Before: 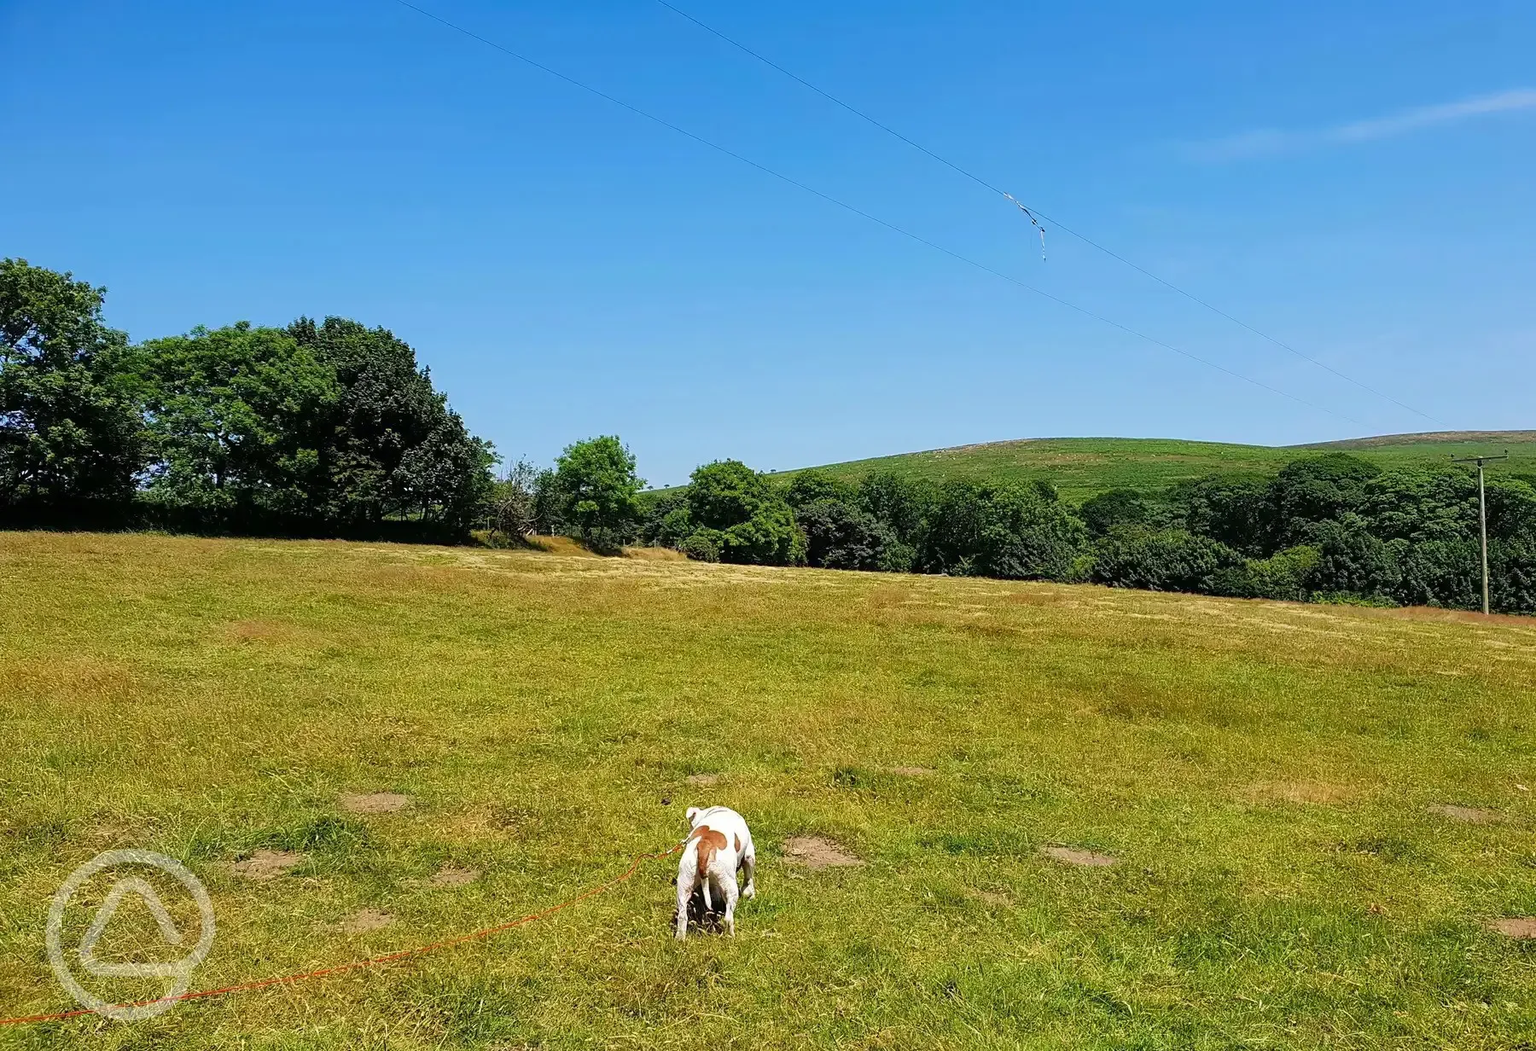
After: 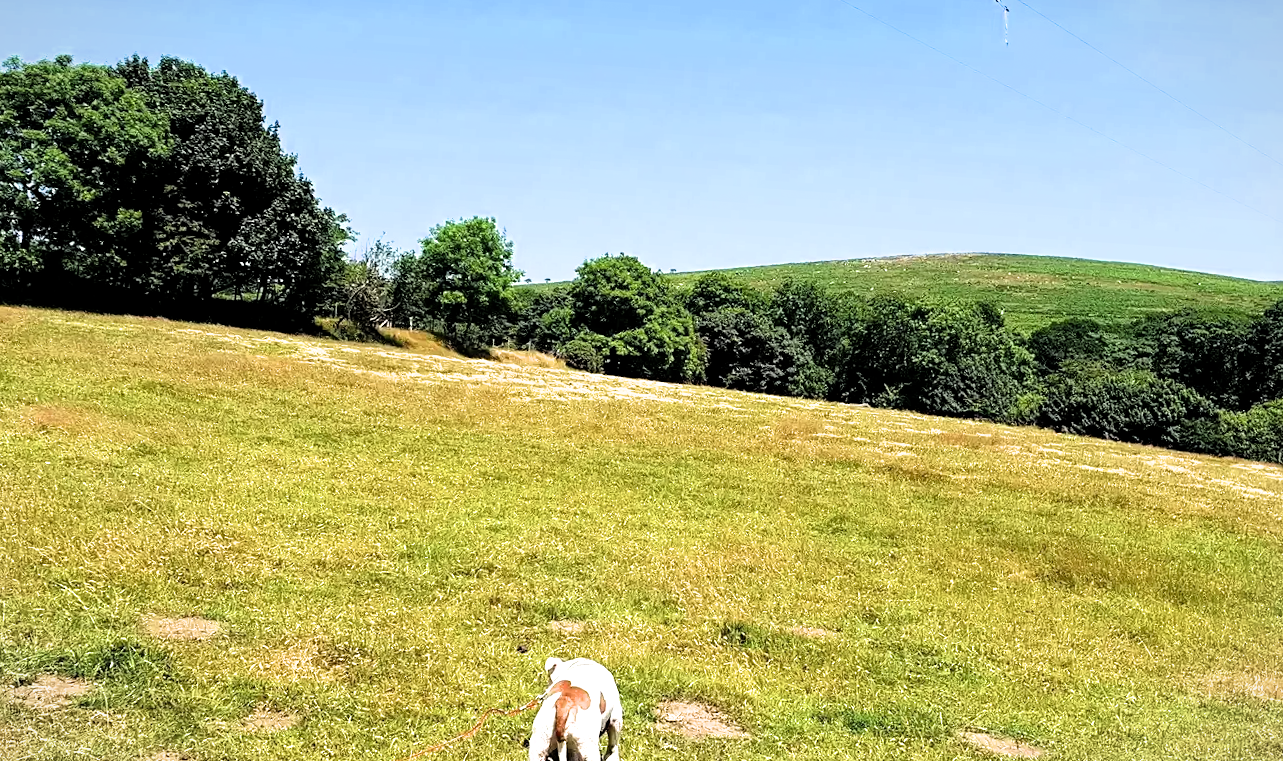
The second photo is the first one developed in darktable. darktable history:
exposure: black level correction 0, exposure 0.696 EV, compensate highlight preservation false
filmic rgb: black relative exposure -8.69 EV, white relative exposure 2.71 EV, target black luminance 0%, hardness 6.27, latitude 77.34%, contrast 1.327, shadows ↔ highlights balance -0.356%, color science v6 (2022)
vignetting: fall-off start 100.62%, brightness -0.193, saturation -0.307, width/height ratio 1.311, unbound false
crop and rotate: angle -3.75°, left 9.731%, top 20.388%, right 12.276%, bottom 12.059%
